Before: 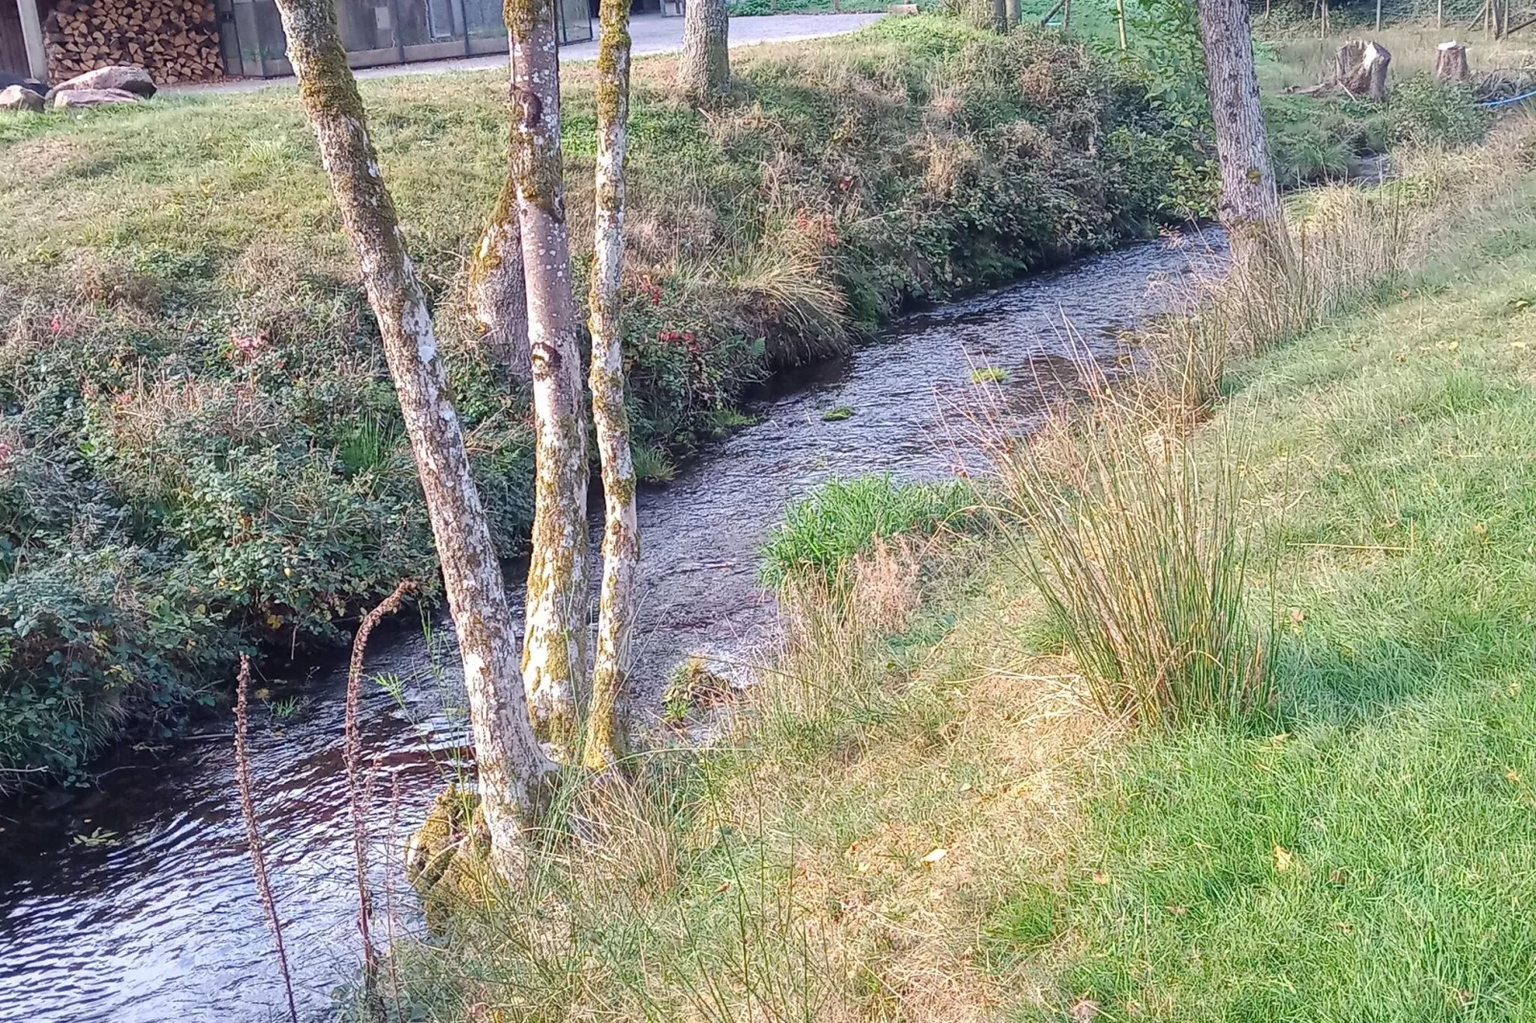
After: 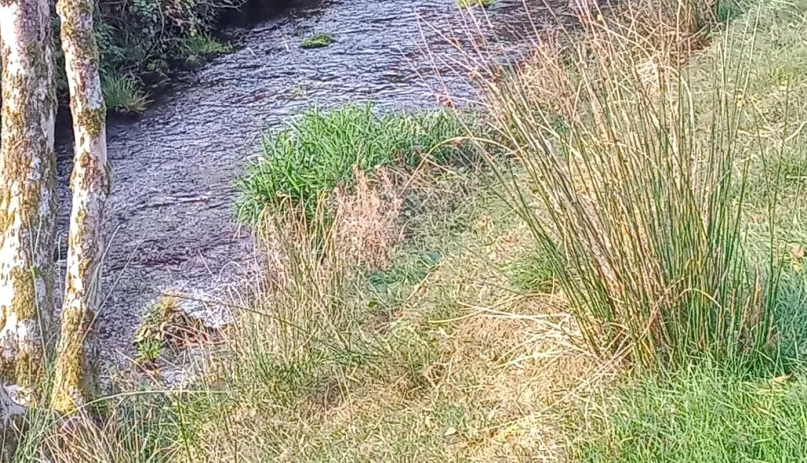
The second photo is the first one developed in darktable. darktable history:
tone equalizer: edges refinement/feathering 500, mask exposure compensation -1.57 EV, preserve details no
local contrast: highlights 102%, shadows 97%, detail 120%, midtone range 0.2
crop: left 34.829%, top 36.688%, right 14.899%, bottom 20.001%
shadows and highlights: shadows 51.9, highlights -28.64, soften with gaussian
